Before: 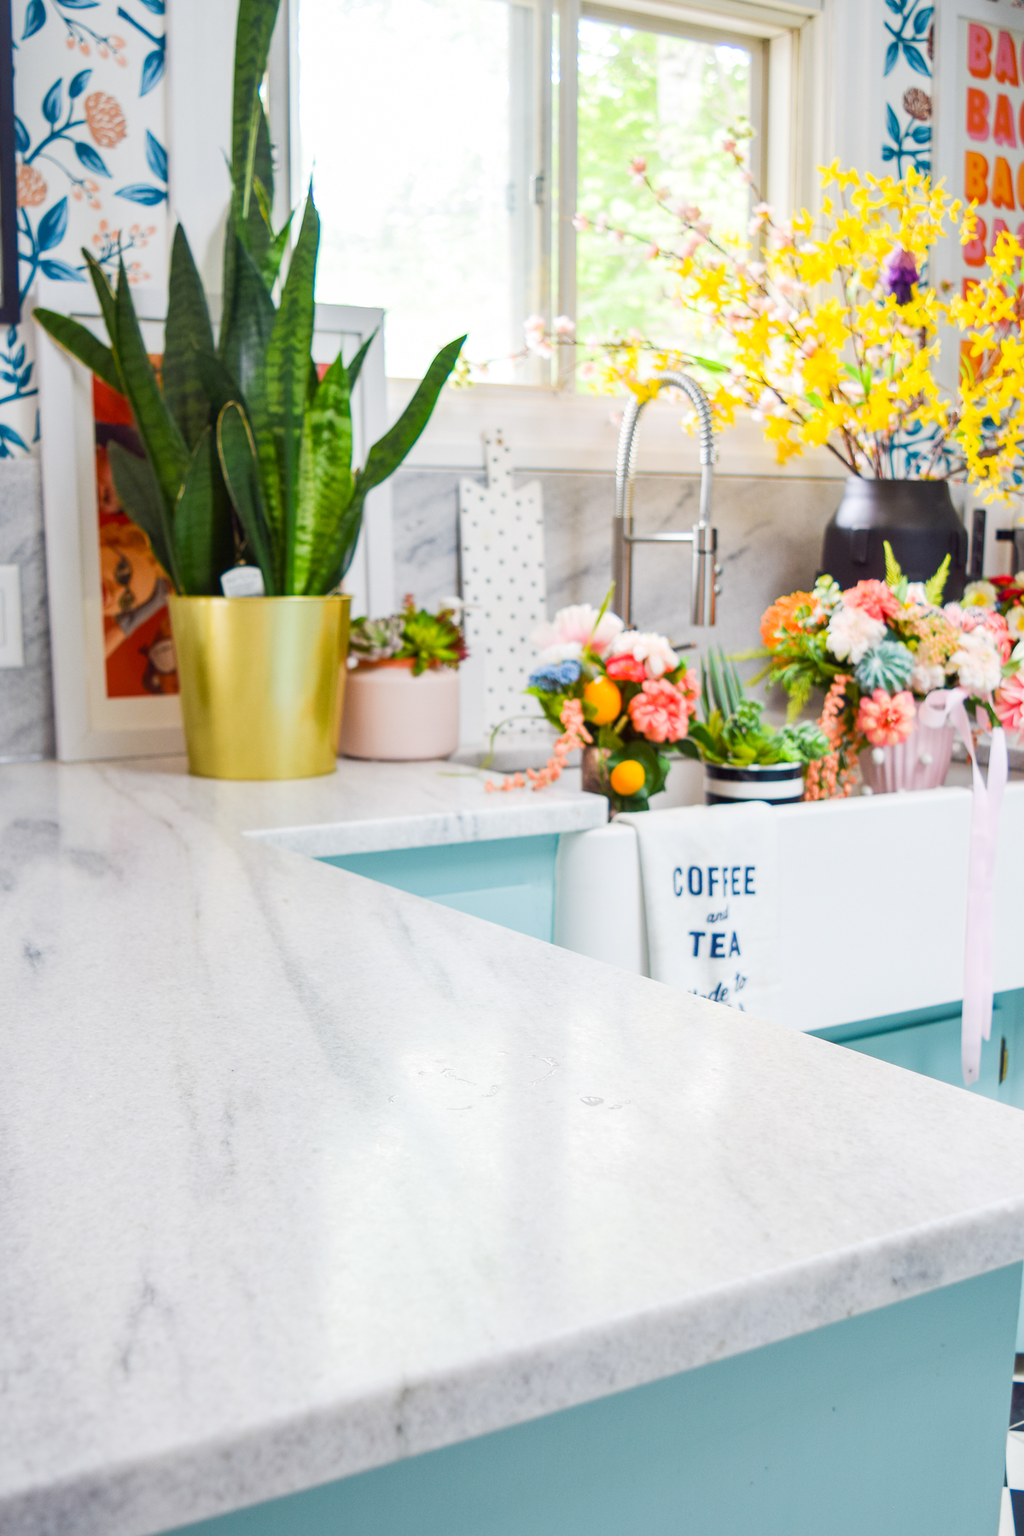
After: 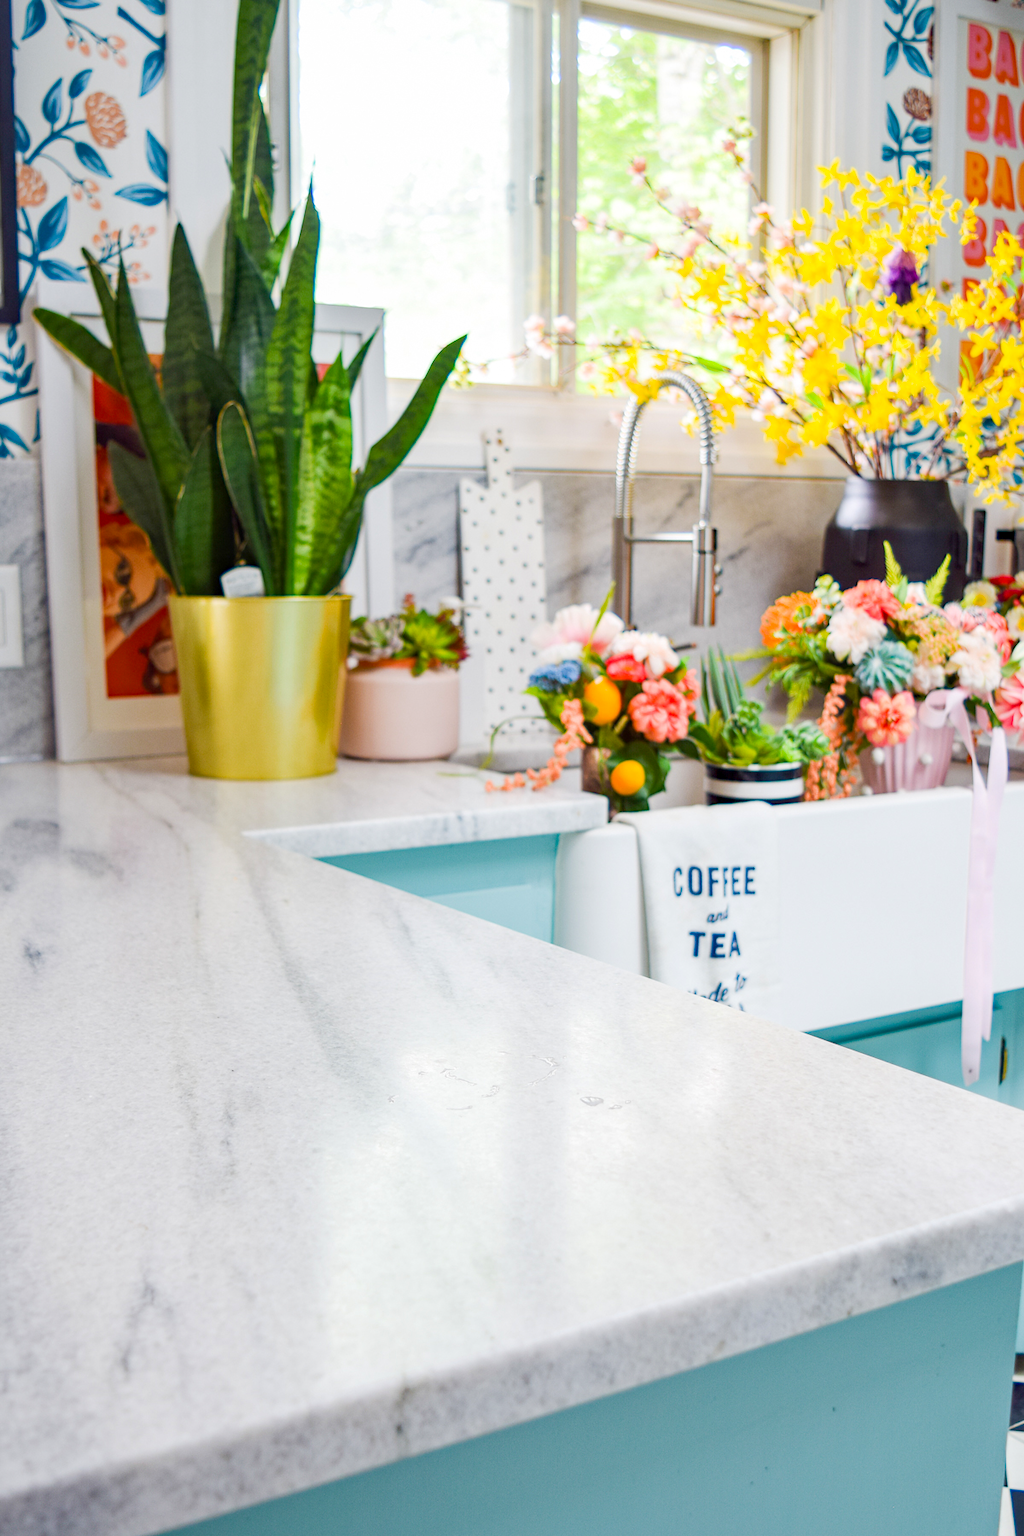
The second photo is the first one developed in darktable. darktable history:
haze removal: strength 0.286, distance 0.253, compatibility mode true, adaptive false
